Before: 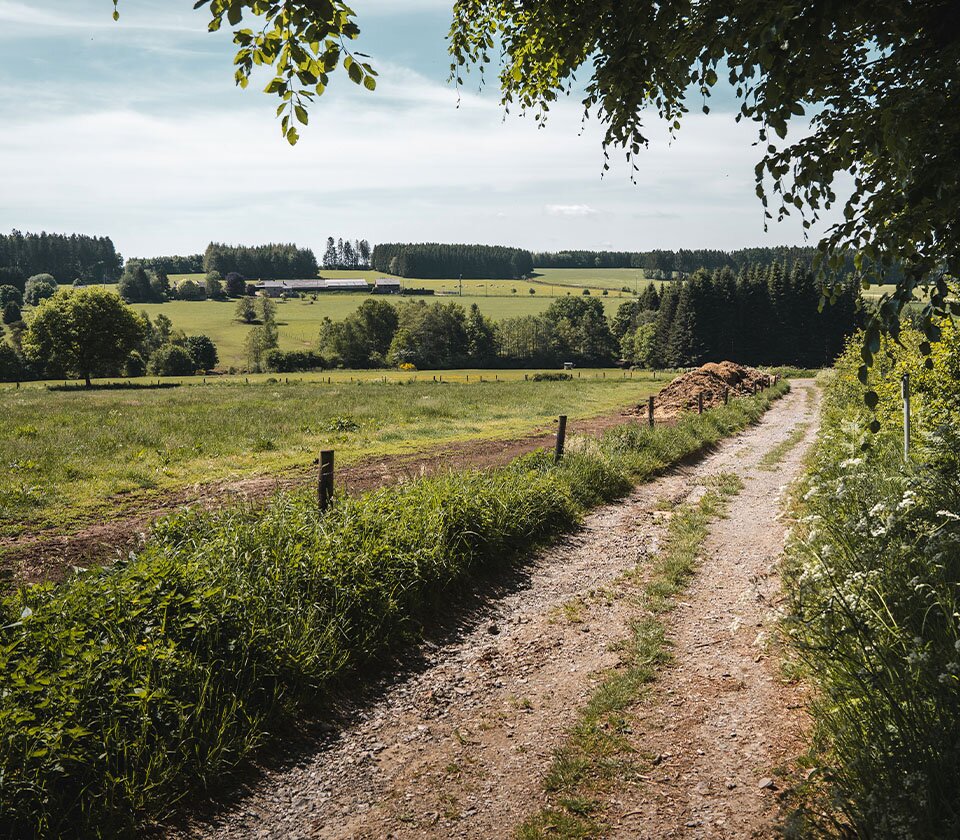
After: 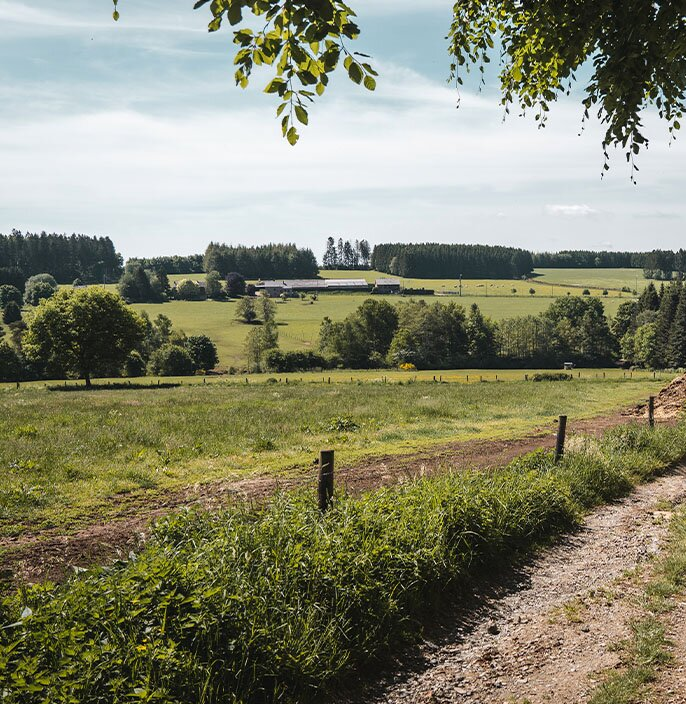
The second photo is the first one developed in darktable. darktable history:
crop: right 28.454%, bottom 16.159%
